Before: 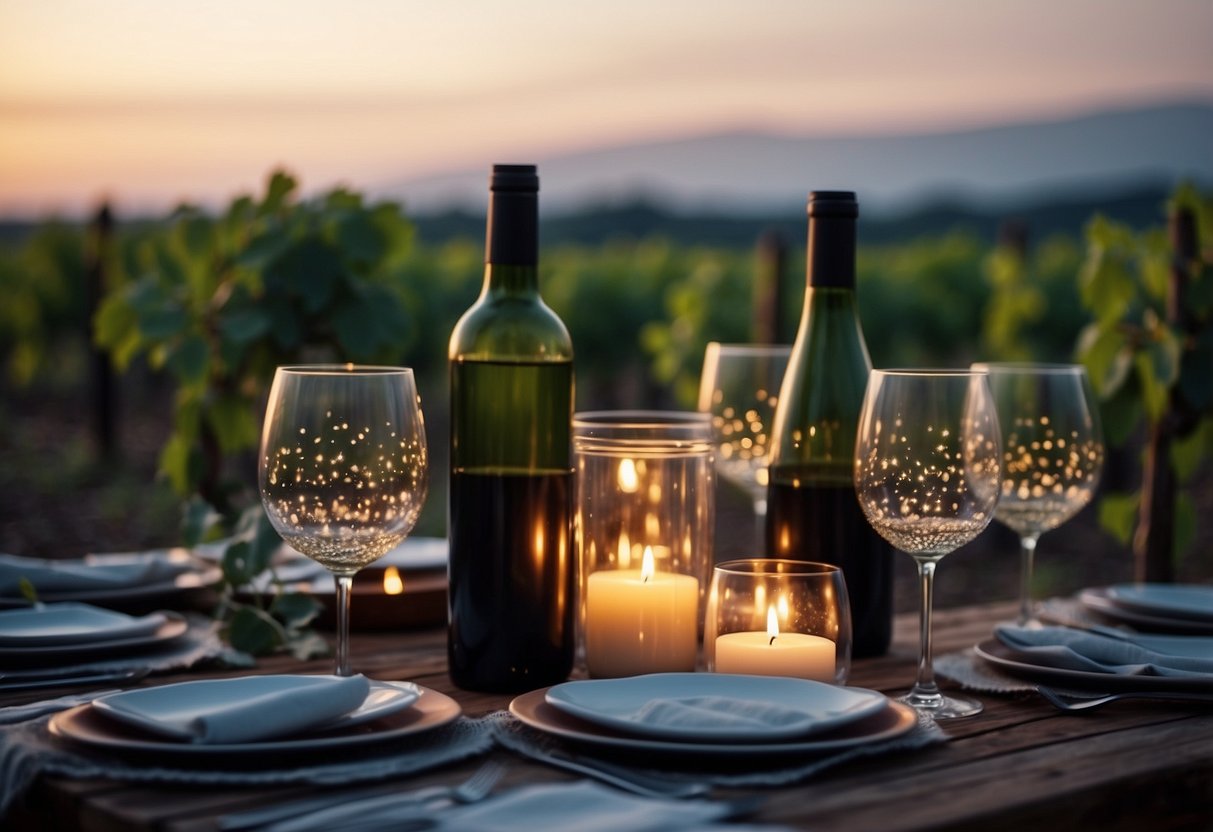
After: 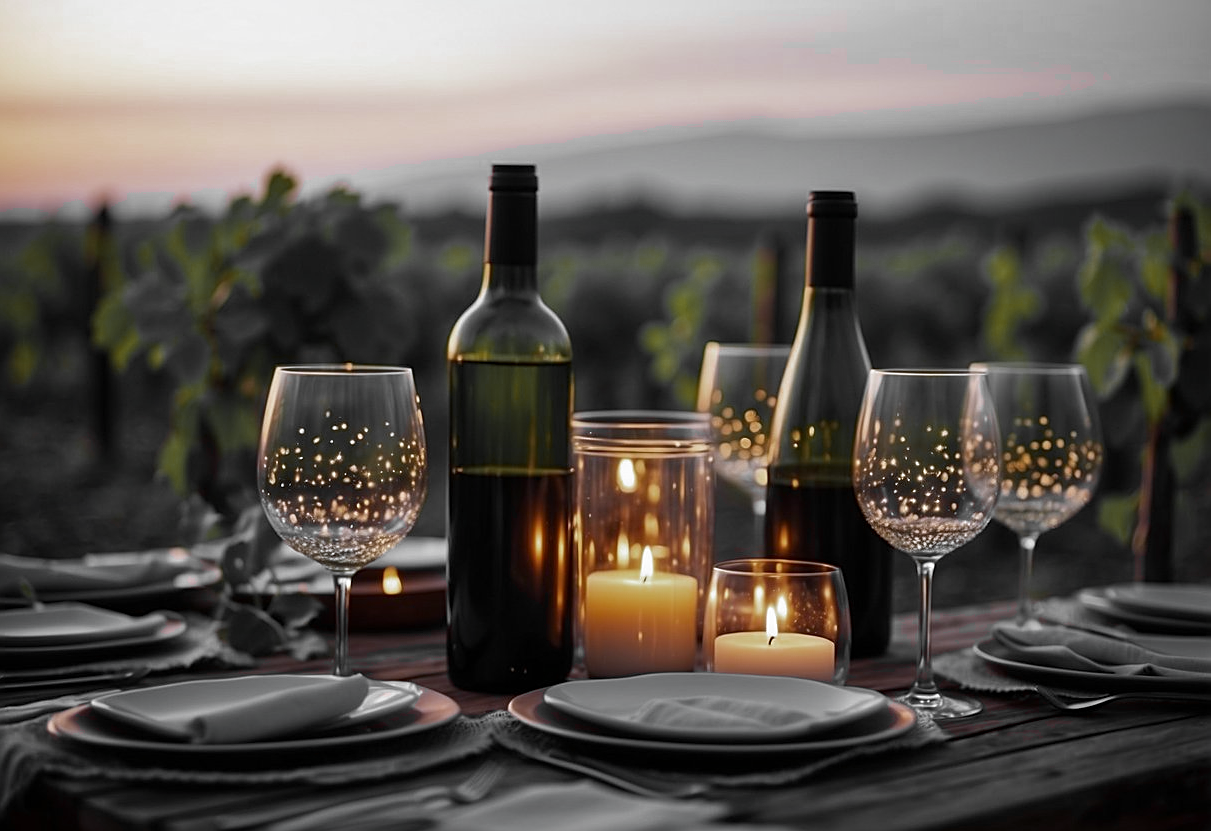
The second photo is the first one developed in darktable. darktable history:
color calibration: gray › normalize channels true, x 0.372, y 0.387, temperature 4285.34 K, gamut compression 0.004
color zones: curves: ch0 [(0.004, 0.388) (0.125, 0.392) (0.25, 0.404) (0.375, 0.5) (0.5, 0.5) (0.625, 0.5) (0.75, 0.5) (0.875, 0.5)]; ch1 [(0, 0.5) (0.125, 0.5) (0.25, 0.5) (0.375, 0.124) (0.524, 0.124) (0.645, 0.128) (0.789, 0.132) (0.914, 0.096) (0.998, 0.068)], mix 31.84%
sharpen: on, module defaults
crop and rotate: left 0.133%, bottom 0.004%
